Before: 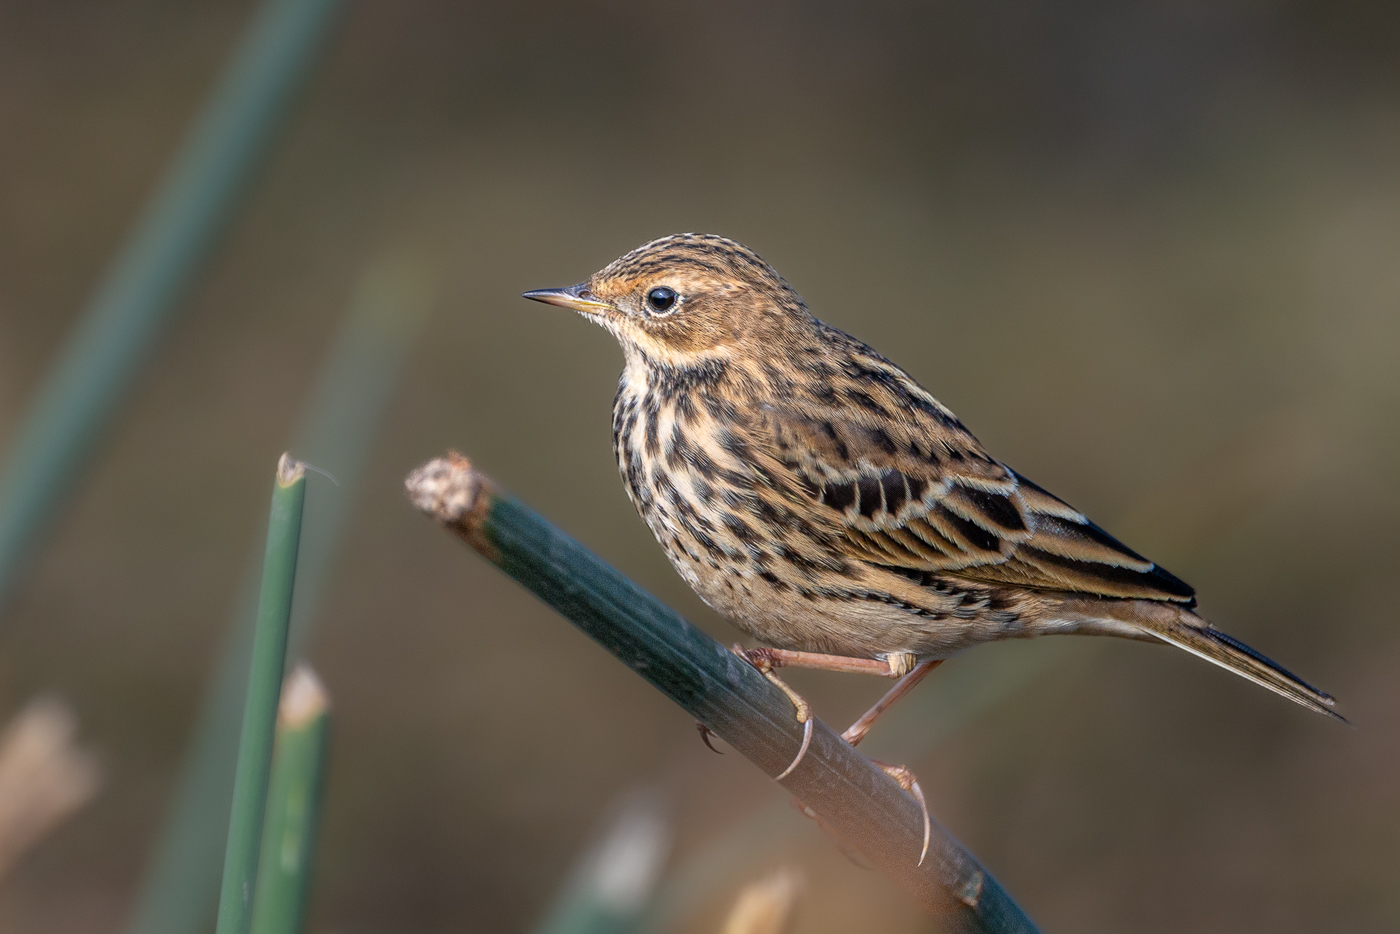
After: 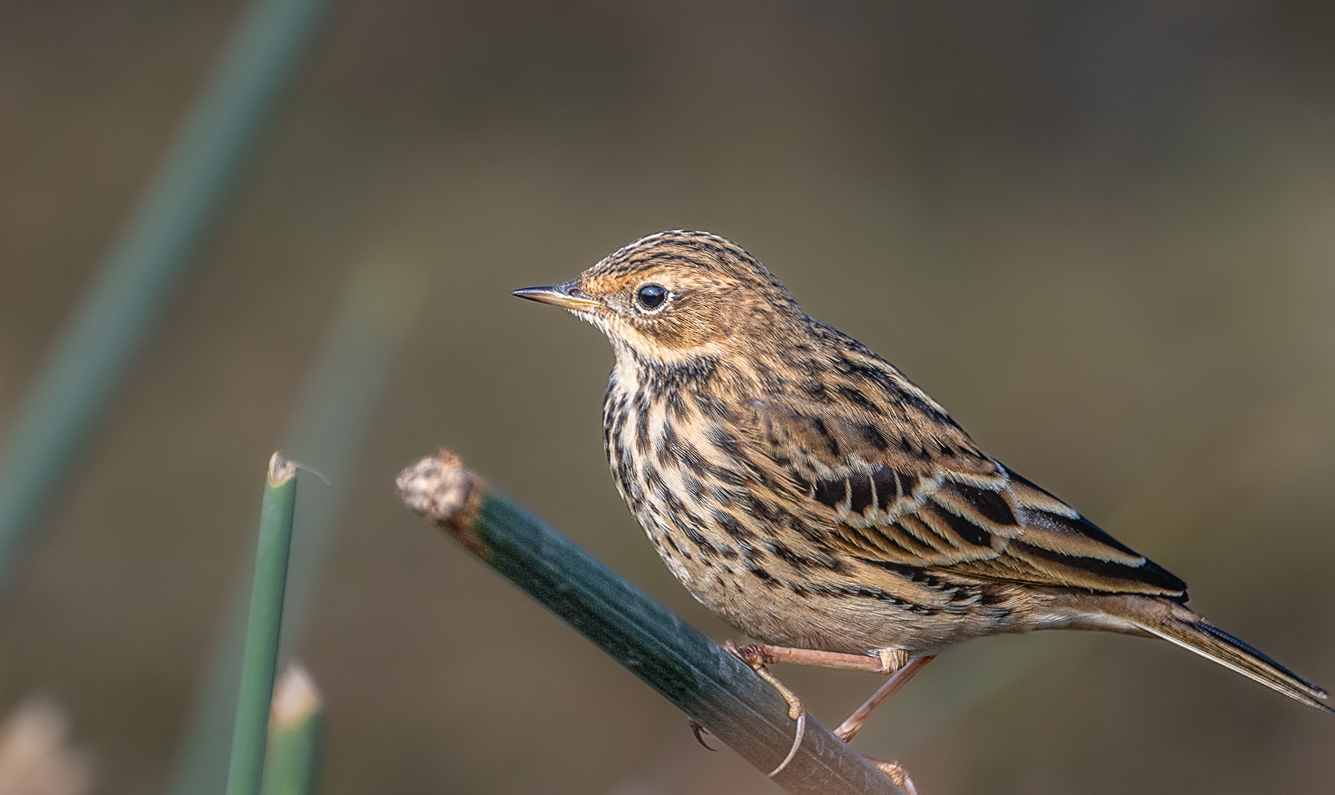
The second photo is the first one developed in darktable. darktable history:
sharpen: on, module defaults
crop and rotate: angle 0.327°, left 0.261%, right 3.534%, bottom 14.136%
local contrast: on, module defaults
contrast brightness saturation: contrast -0.123
